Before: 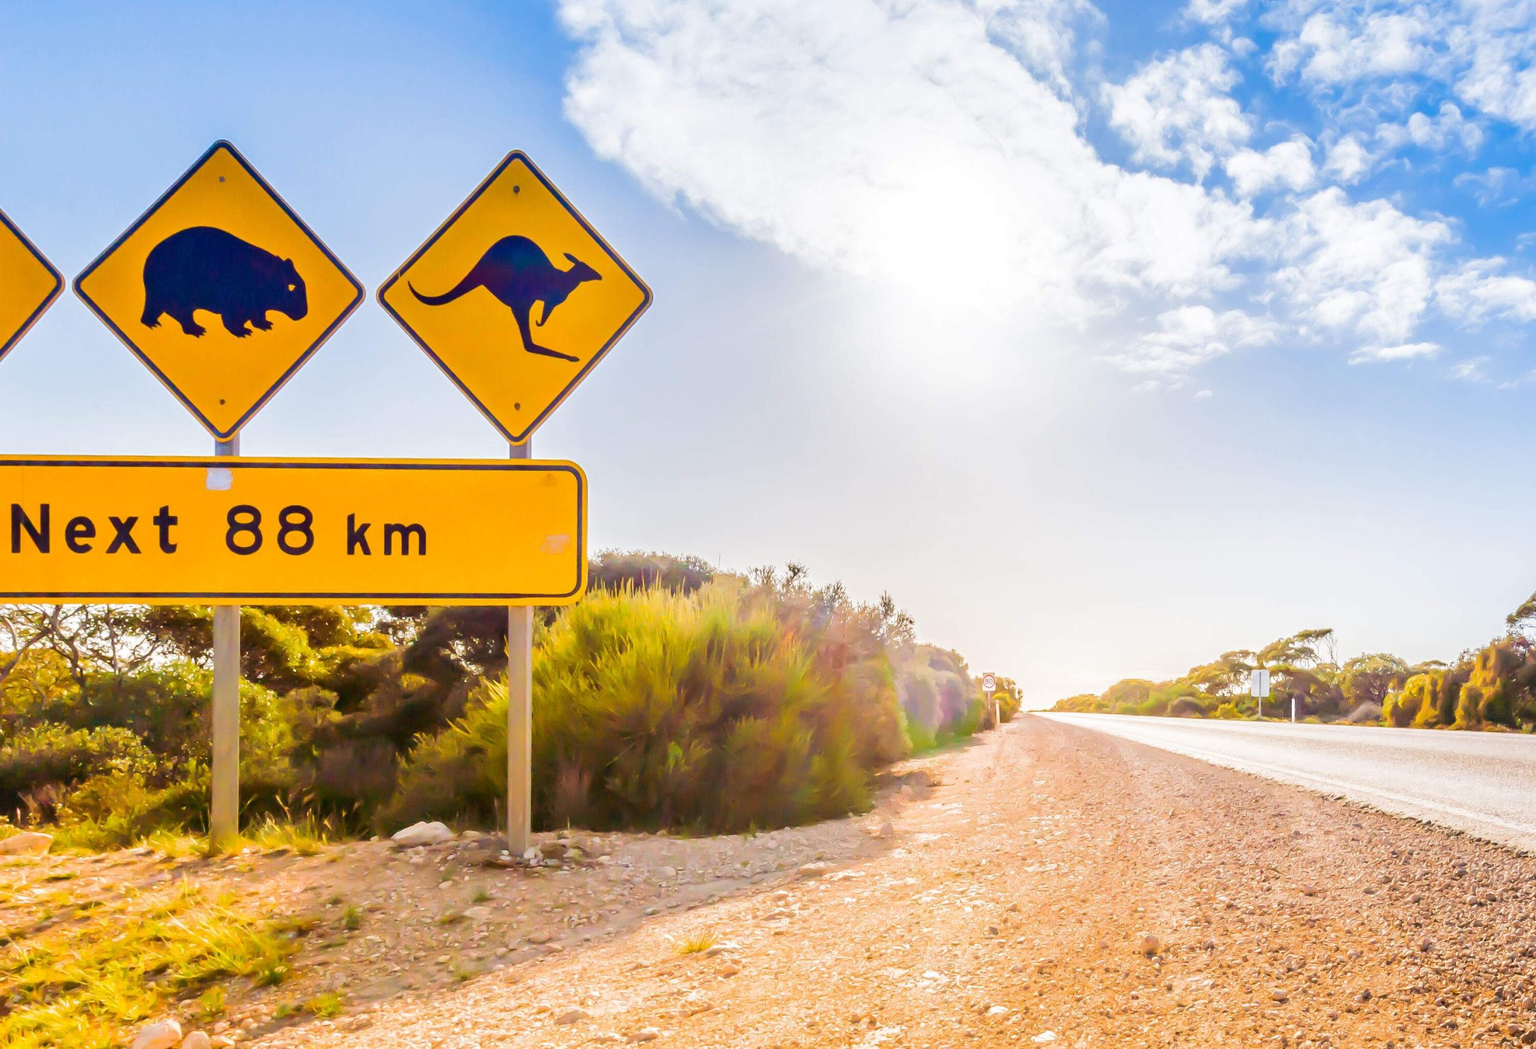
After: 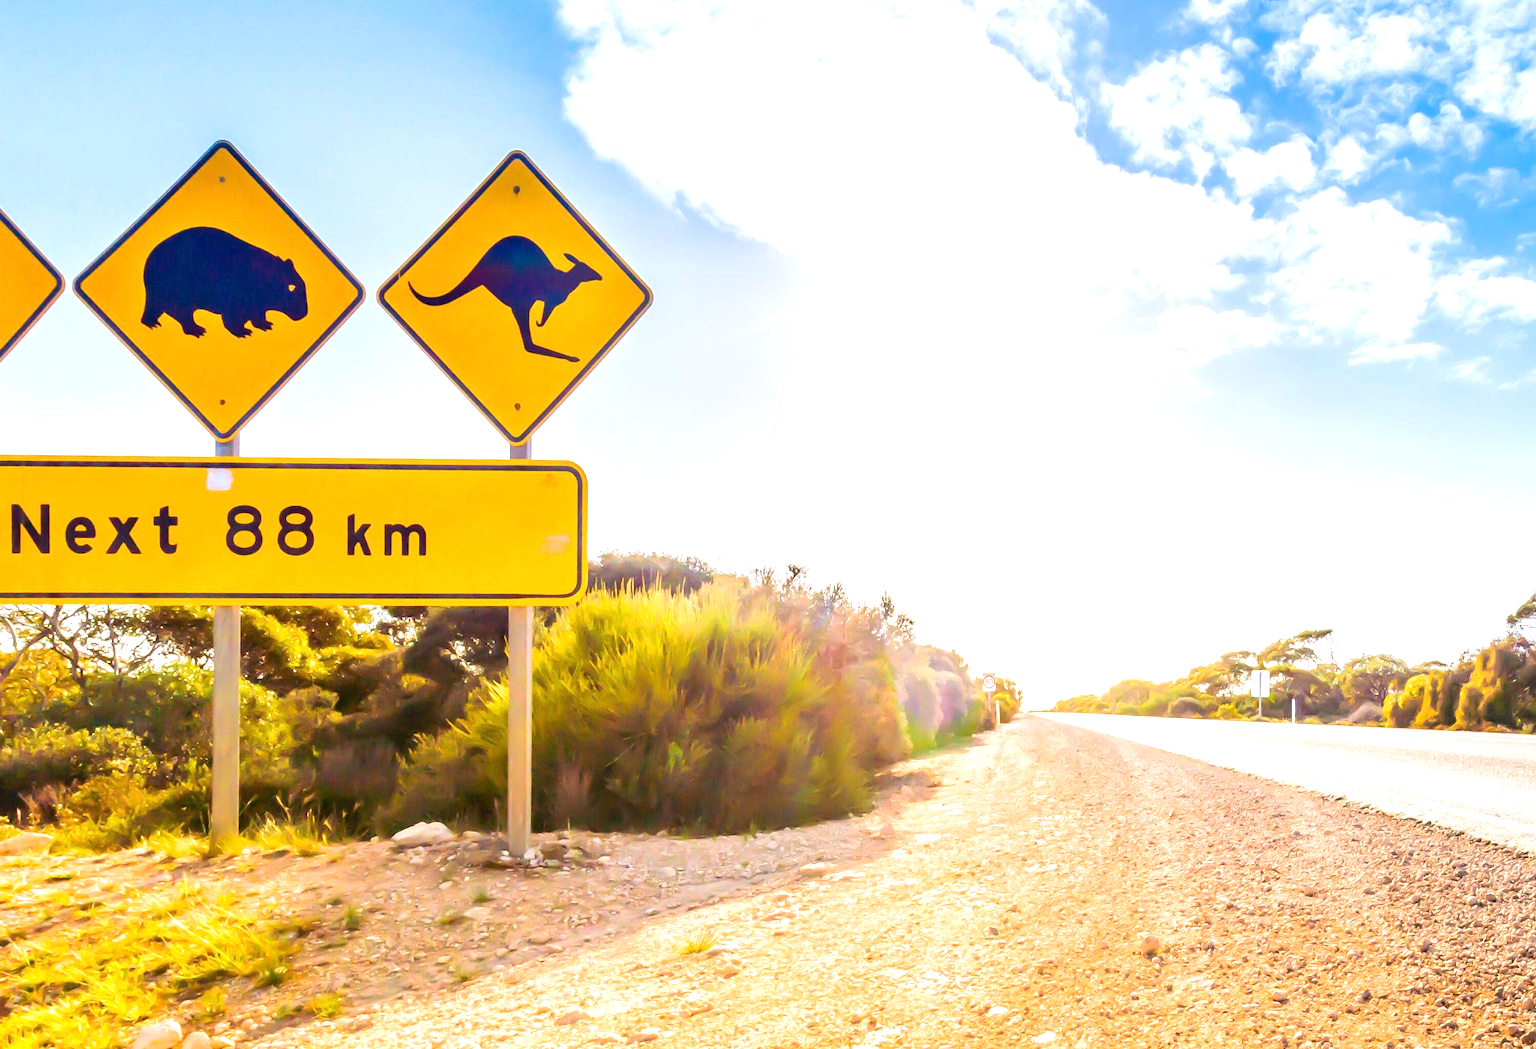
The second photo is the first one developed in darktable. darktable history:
exposure: exposure 0.569 EV, compensate highlight preservation false
